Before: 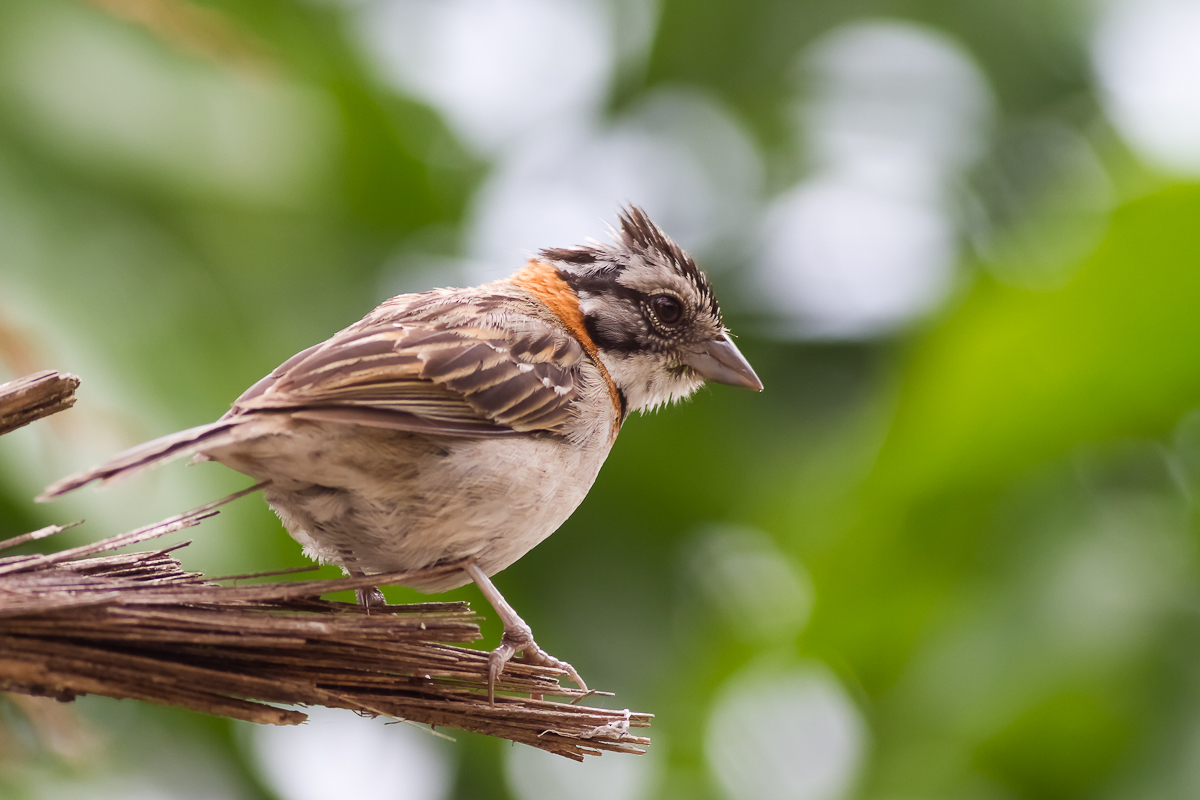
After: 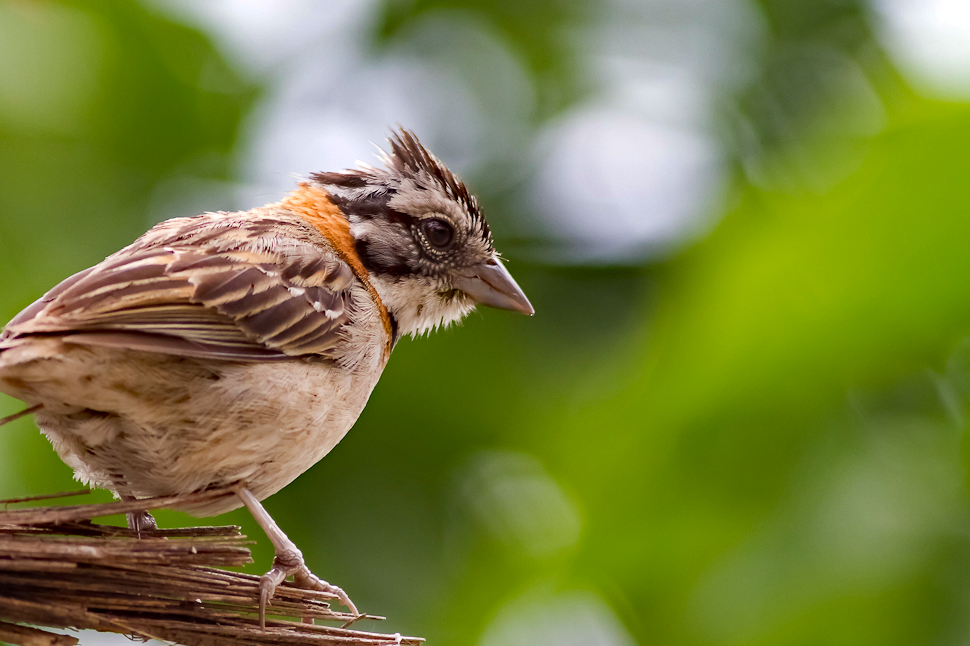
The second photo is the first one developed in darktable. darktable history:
tone equalizer: on, module defaults
crop: left 19.159%, top 9.58%, bottom 9.58%
haze removal: strength 0.53, distance 0.925, compatibility mode true, adaptive false
